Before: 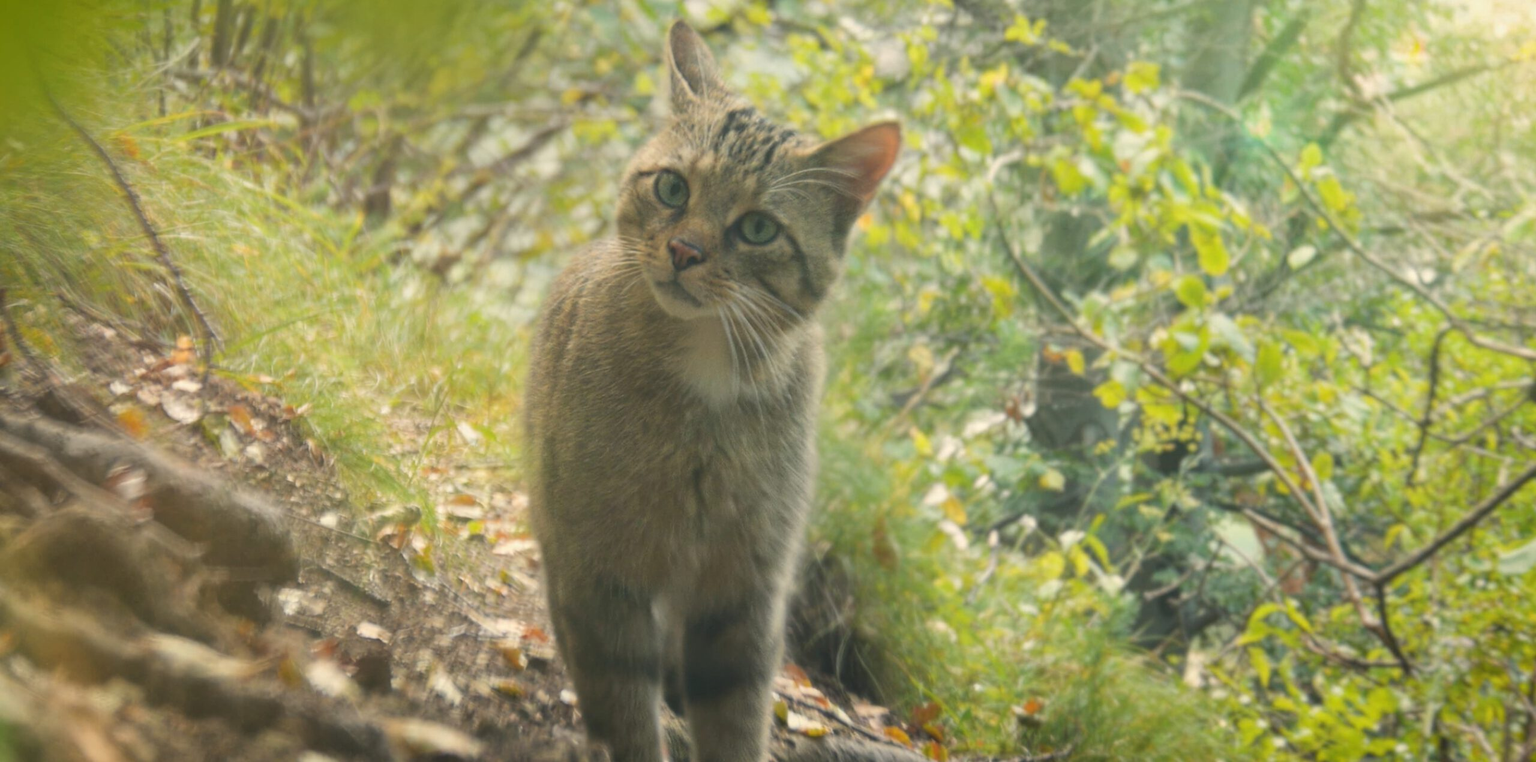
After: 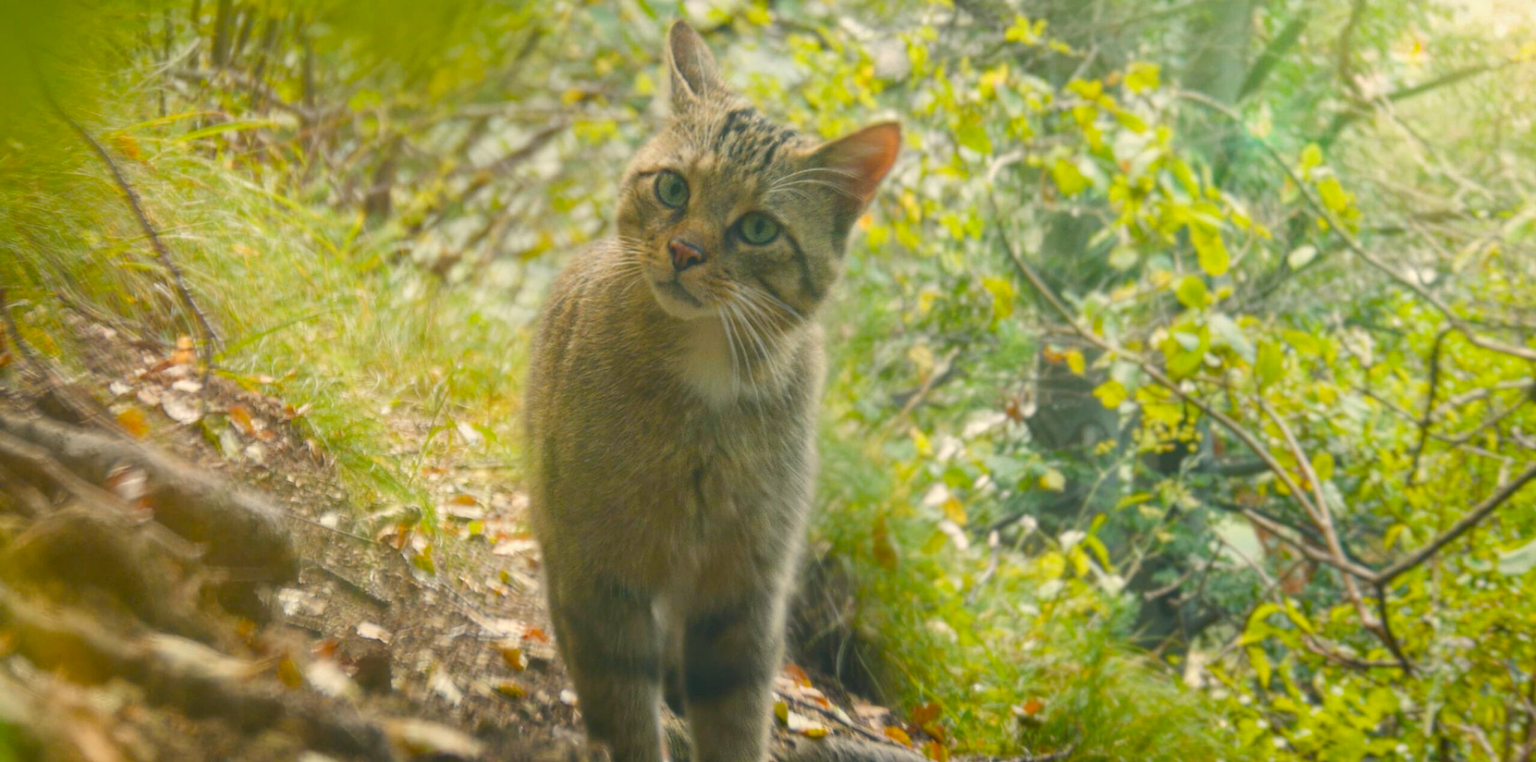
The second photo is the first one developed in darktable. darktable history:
local contrast: detail 109%
color balance rgb: linear chroma grading › global chroma 14.756%, perceptual saturation grading › global saturation 20%, perceptual saturation grading › highlights -25.091%, perceptual saturation grading › shadows 49.408%
